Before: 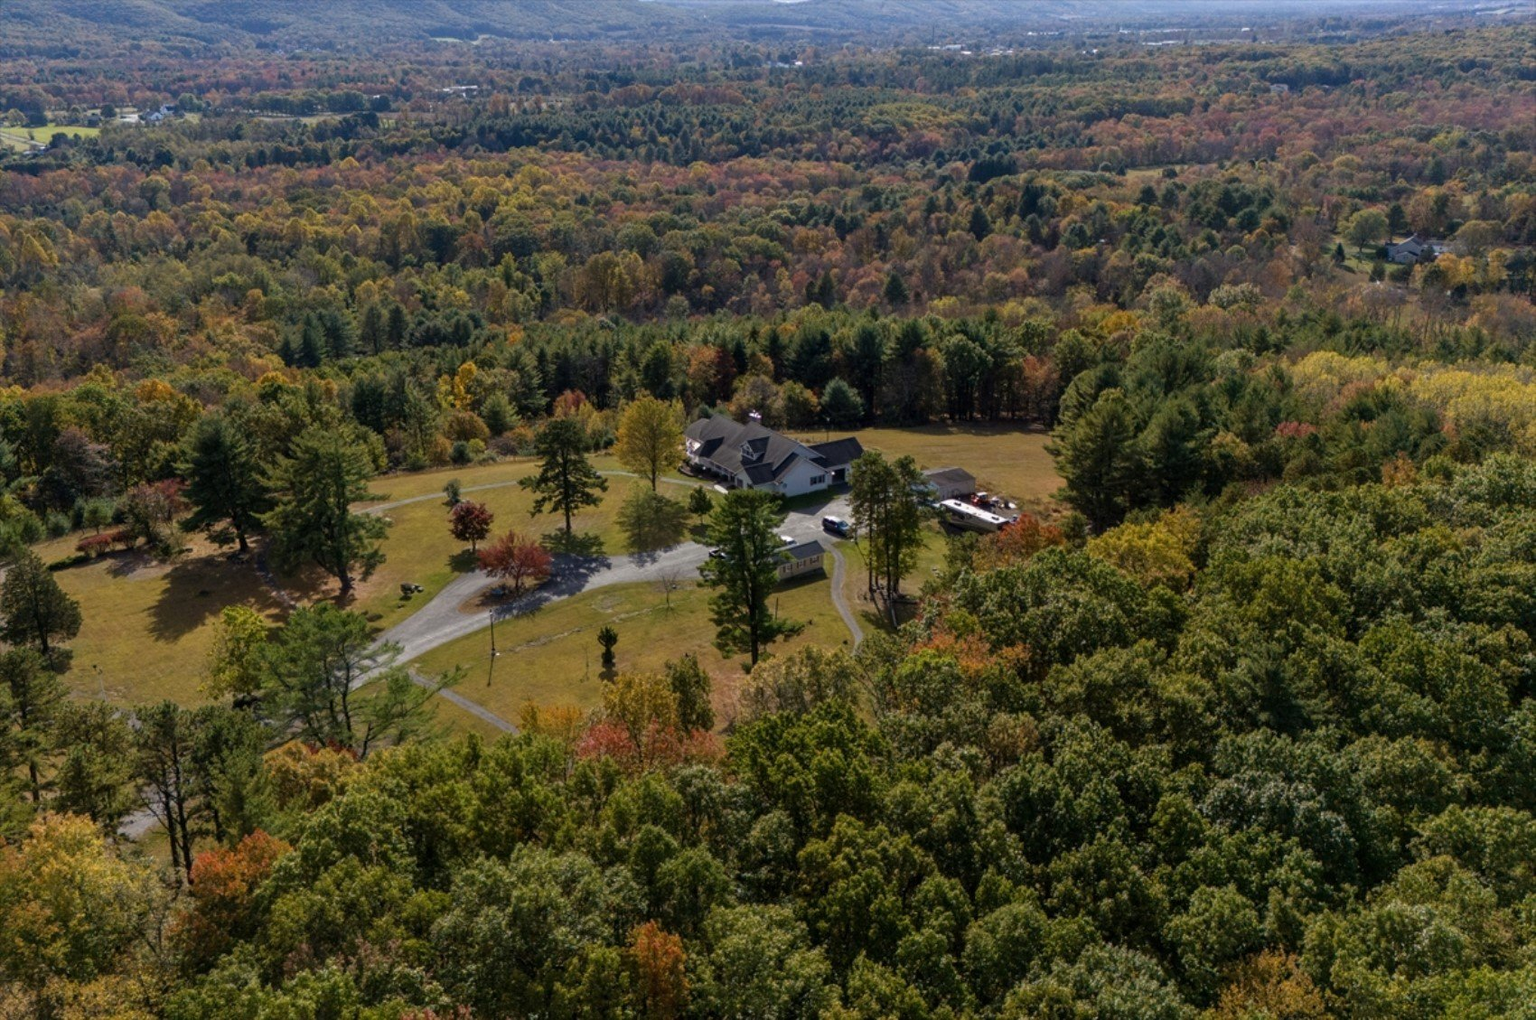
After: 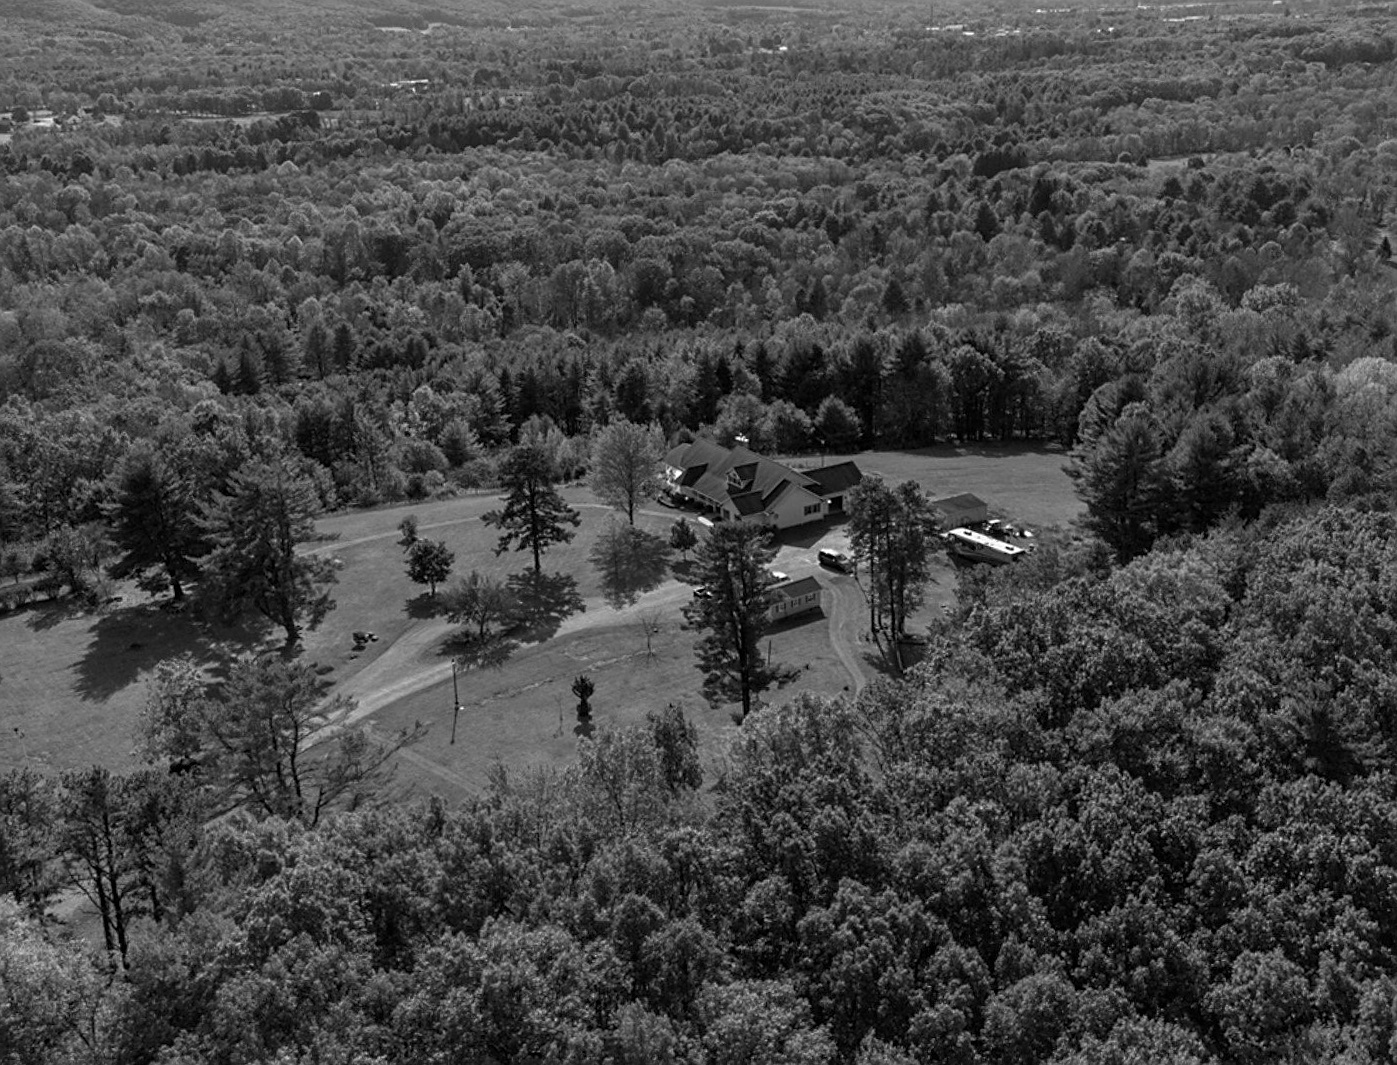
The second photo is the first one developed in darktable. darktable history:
monochrome: a 32, b 64, size 2.3
crop and rotate: angle 1°, left 4.281%, top 0.642%, right 11.383%, bottom 2.486%
sharpen: on, module defaults
